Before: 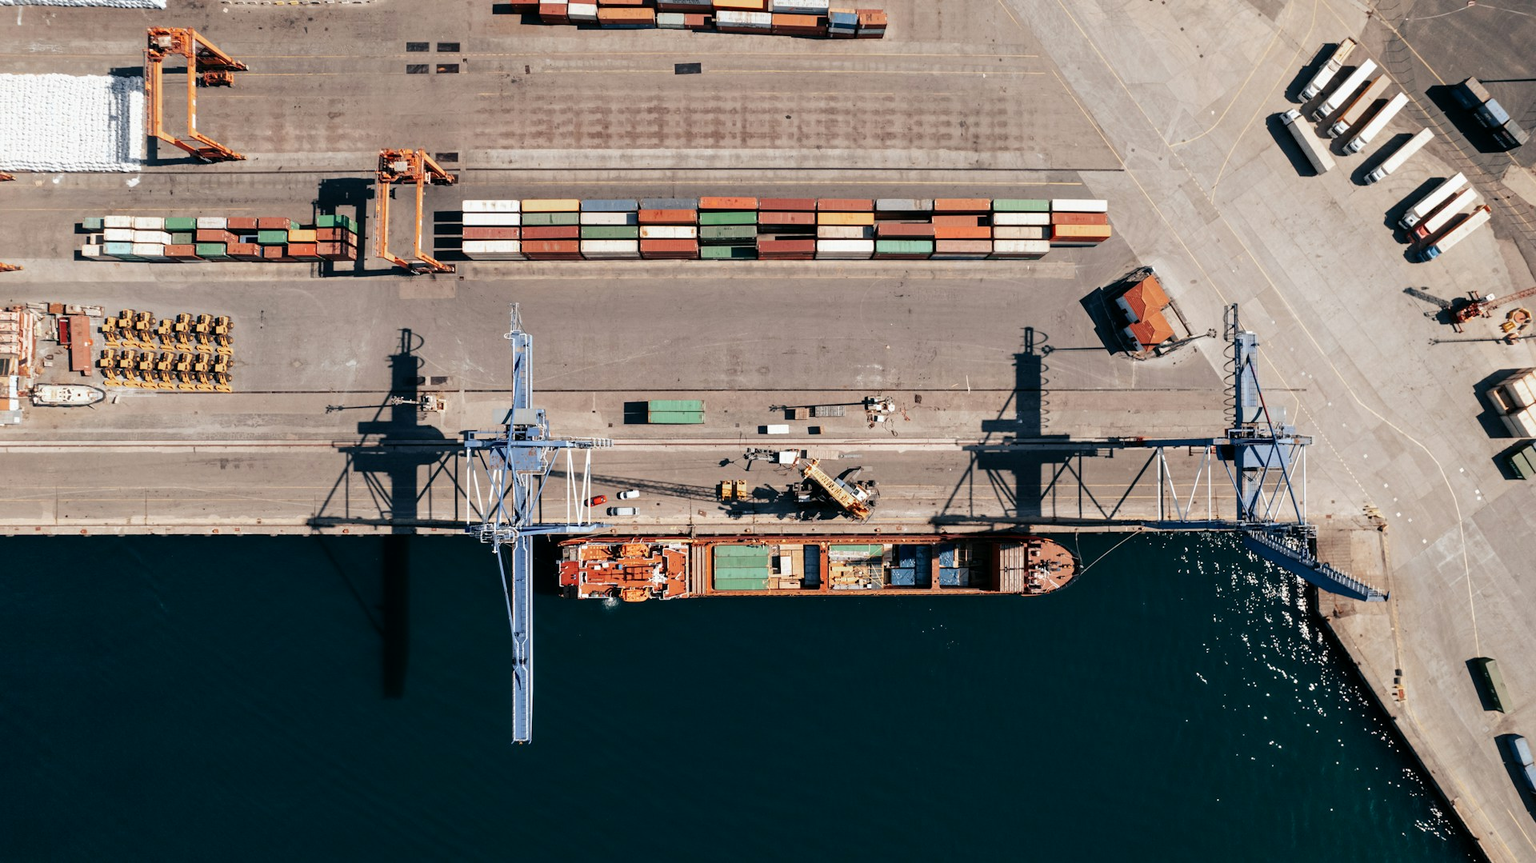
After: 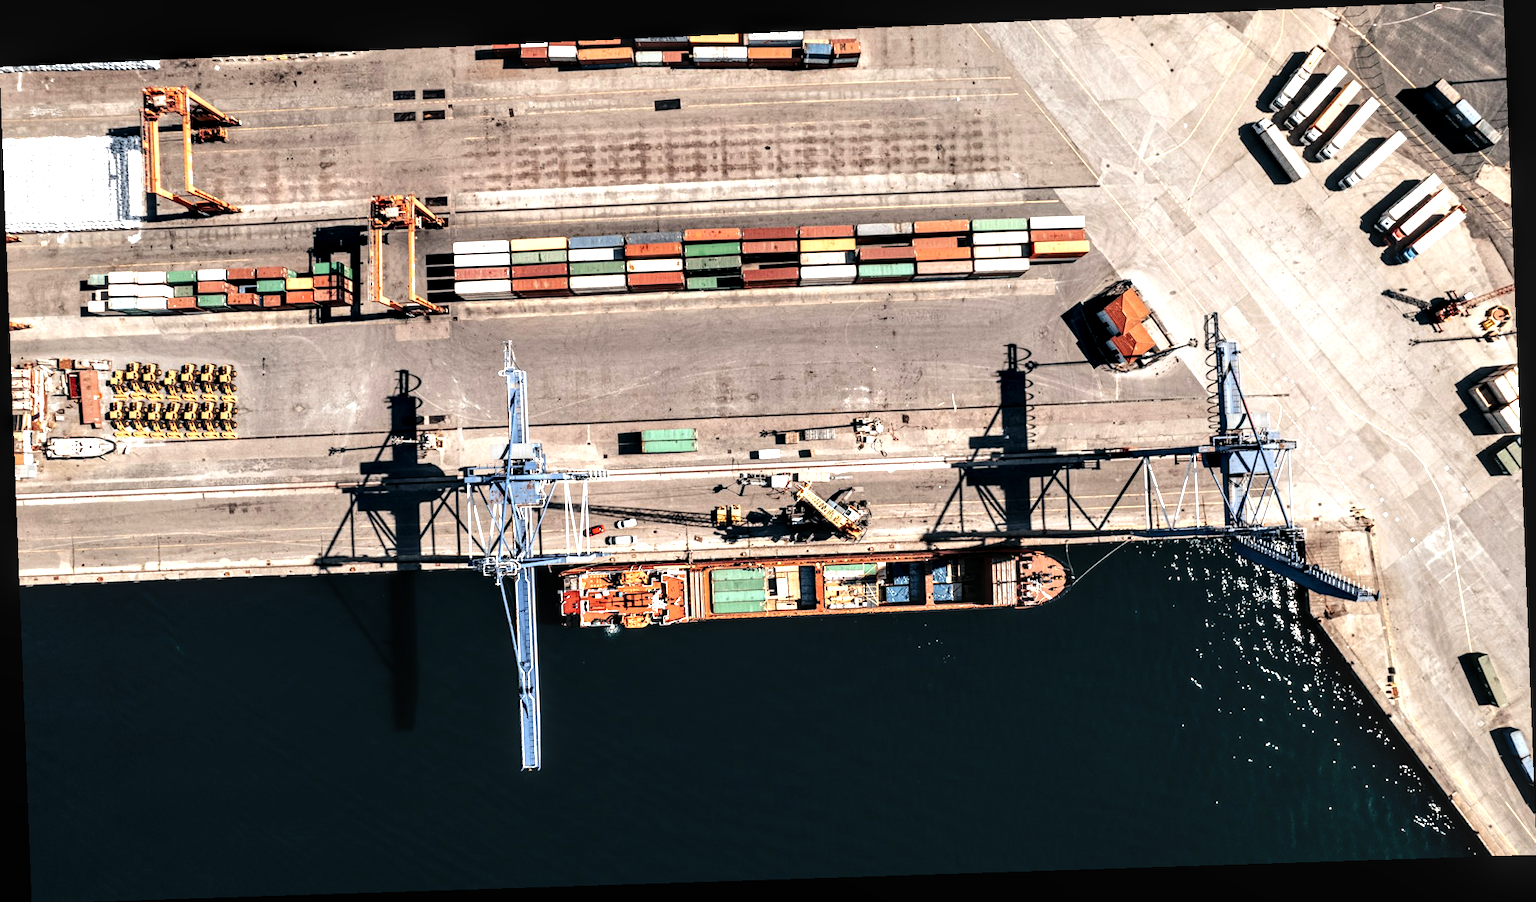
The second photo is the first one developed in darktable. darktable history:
tone equalizer: -8 EV -1.08 EV, -7 EV -1.01 EV, -6 EV -0.867 EV, -5 EV -0.578 EV, -3 EV 0.578 EV, -2 EV 0.867 EV, -1 EV 1.01 EV, +0 EV 1.08 EV, edges refinement/feathering 500, mask exposure compensation -1.57 EV, preserve details no
rotate and perspective: rotation -2.22°, lens shift (horizontal) -0.022, automatic cropping off
local contrast: detail 150%
